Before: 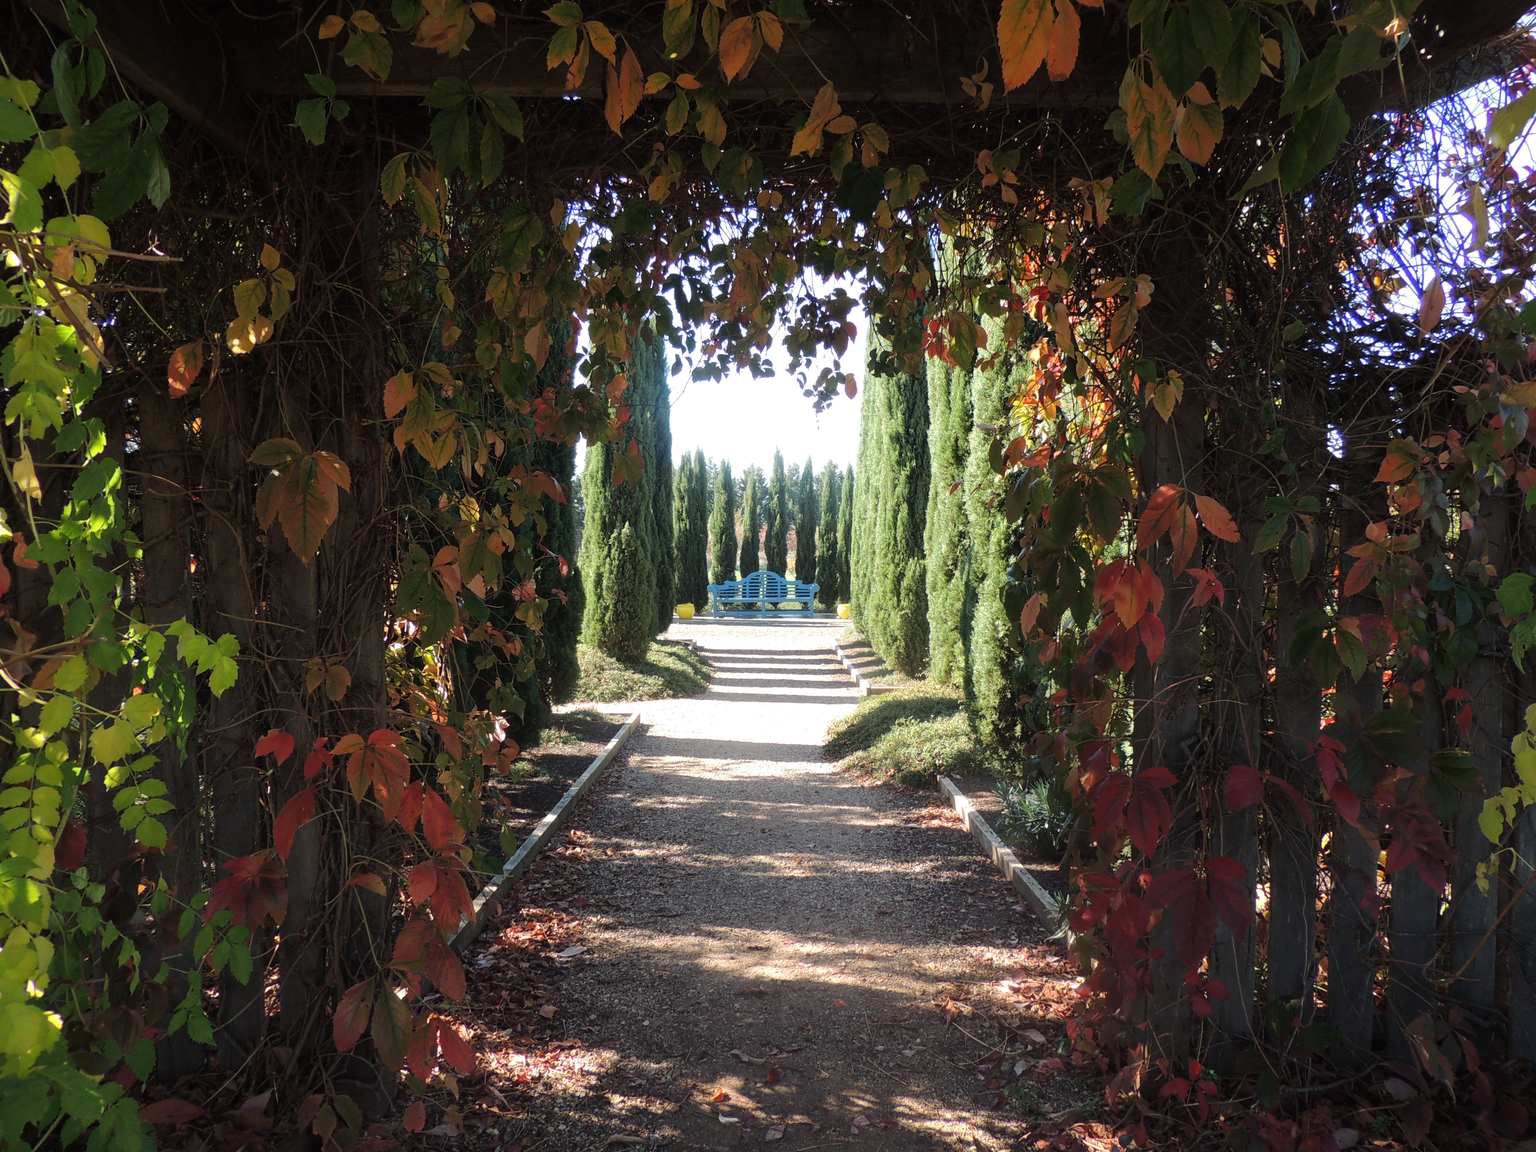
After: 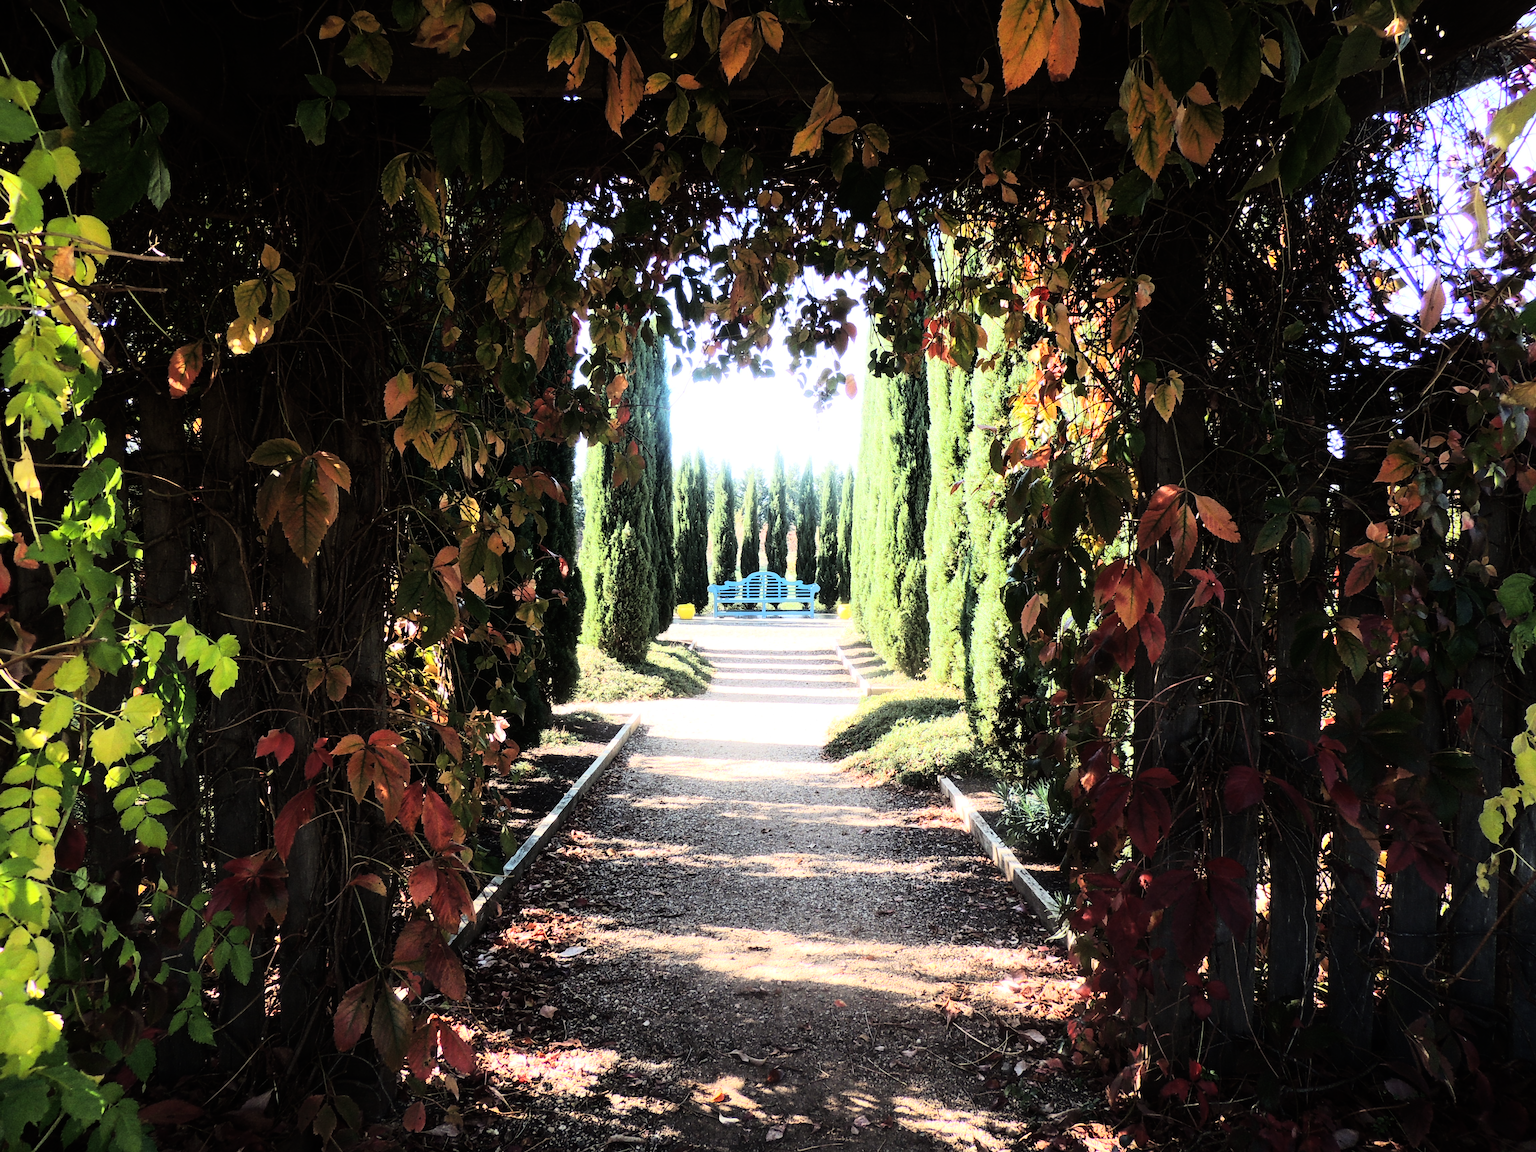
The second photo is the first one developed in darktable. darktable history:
tone equalizer: on, module defaults
rgb curve: curves: ch0 [(0, 0) (0.21, 0.15) (0.24, 0.21) (0.5, 0.75) (0.75, 0.96) (0.89, 0.99) (1, 1)]; ch1 [(0, 0.02) (0.21, 0.13) (0.25, 0.2) (0.5, 0.67) (0.75, 0.9) (0.89, 0.97) (1, 1)]; ch2 [(0, 0.02) (0.21, 0.13) (0.25, 0.2) (0.5, 0.67) (0.75, 0.9) (0.89, 0.97) (1, 1)], compensate middle gray true
